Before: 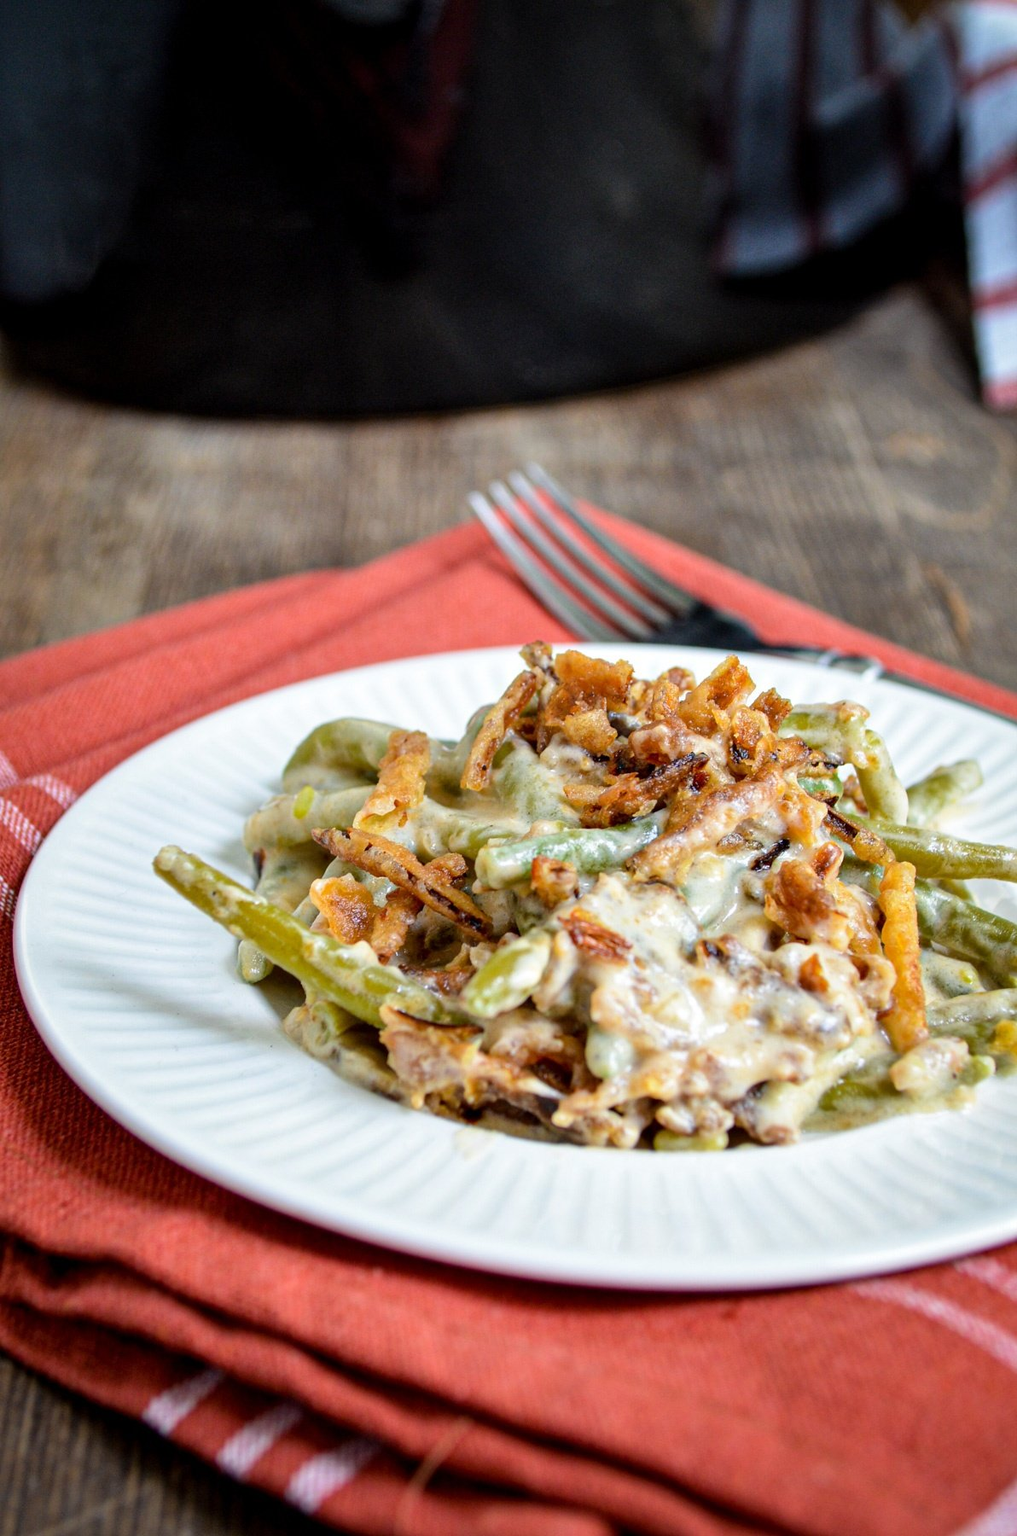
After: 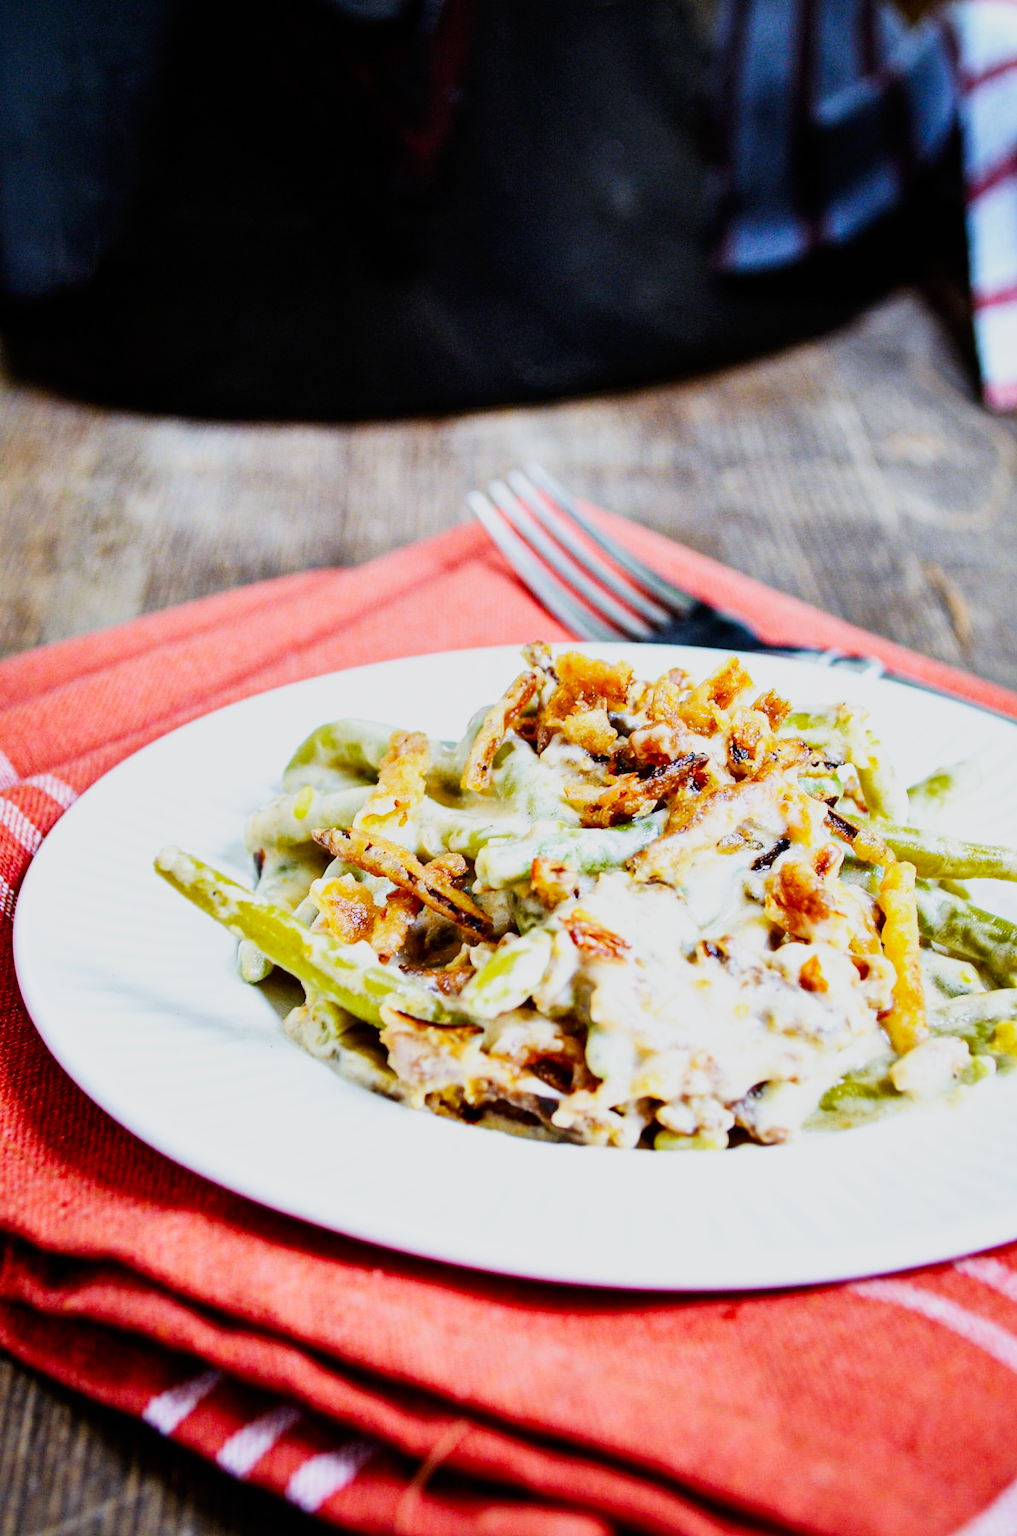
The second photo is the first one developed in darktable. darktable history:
shadows and highlights: radius 121.13, shadows 21.4, white point adjustment -9.72, highlights -14.39, soften with gaussian
white balance: red 0.931, blue 1.11
base curve: curves: ch0 [(0, 0) (0.007, 0.004) (0.027, 0.03) (0.046, 0.07) (0.207, 0.54) (0.442, 0.872) (0.673, 0.972) (1, 1)], preserve colors none
